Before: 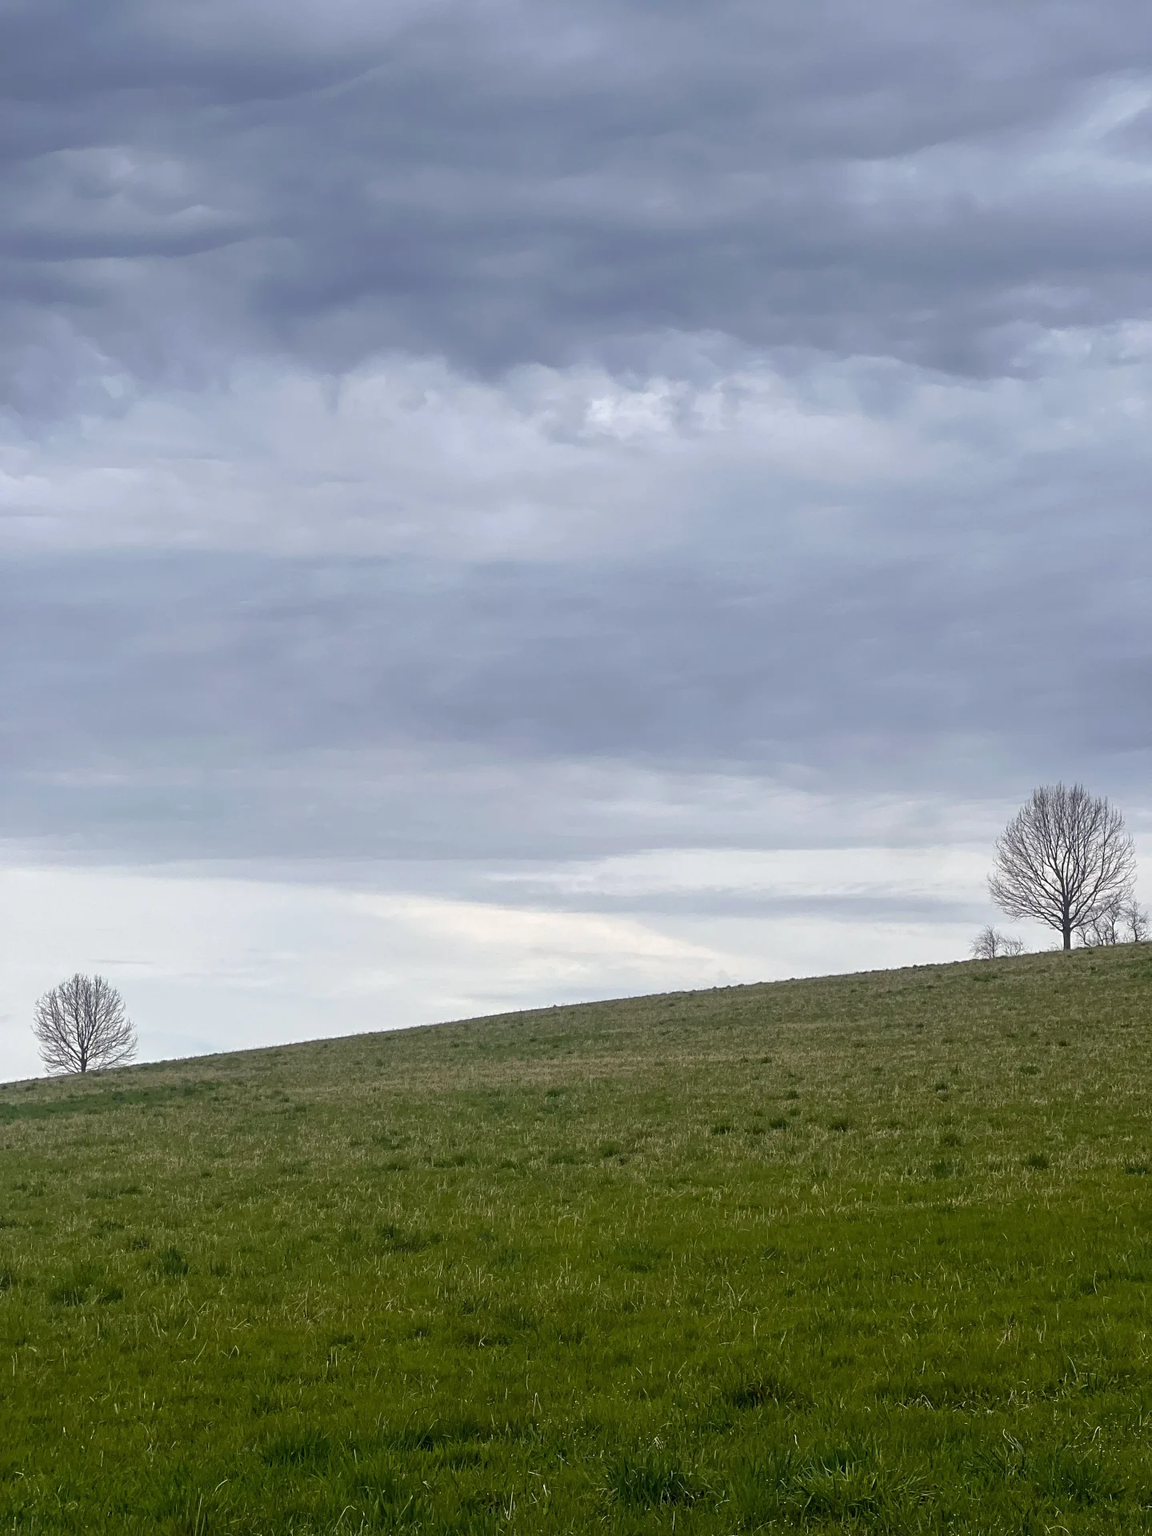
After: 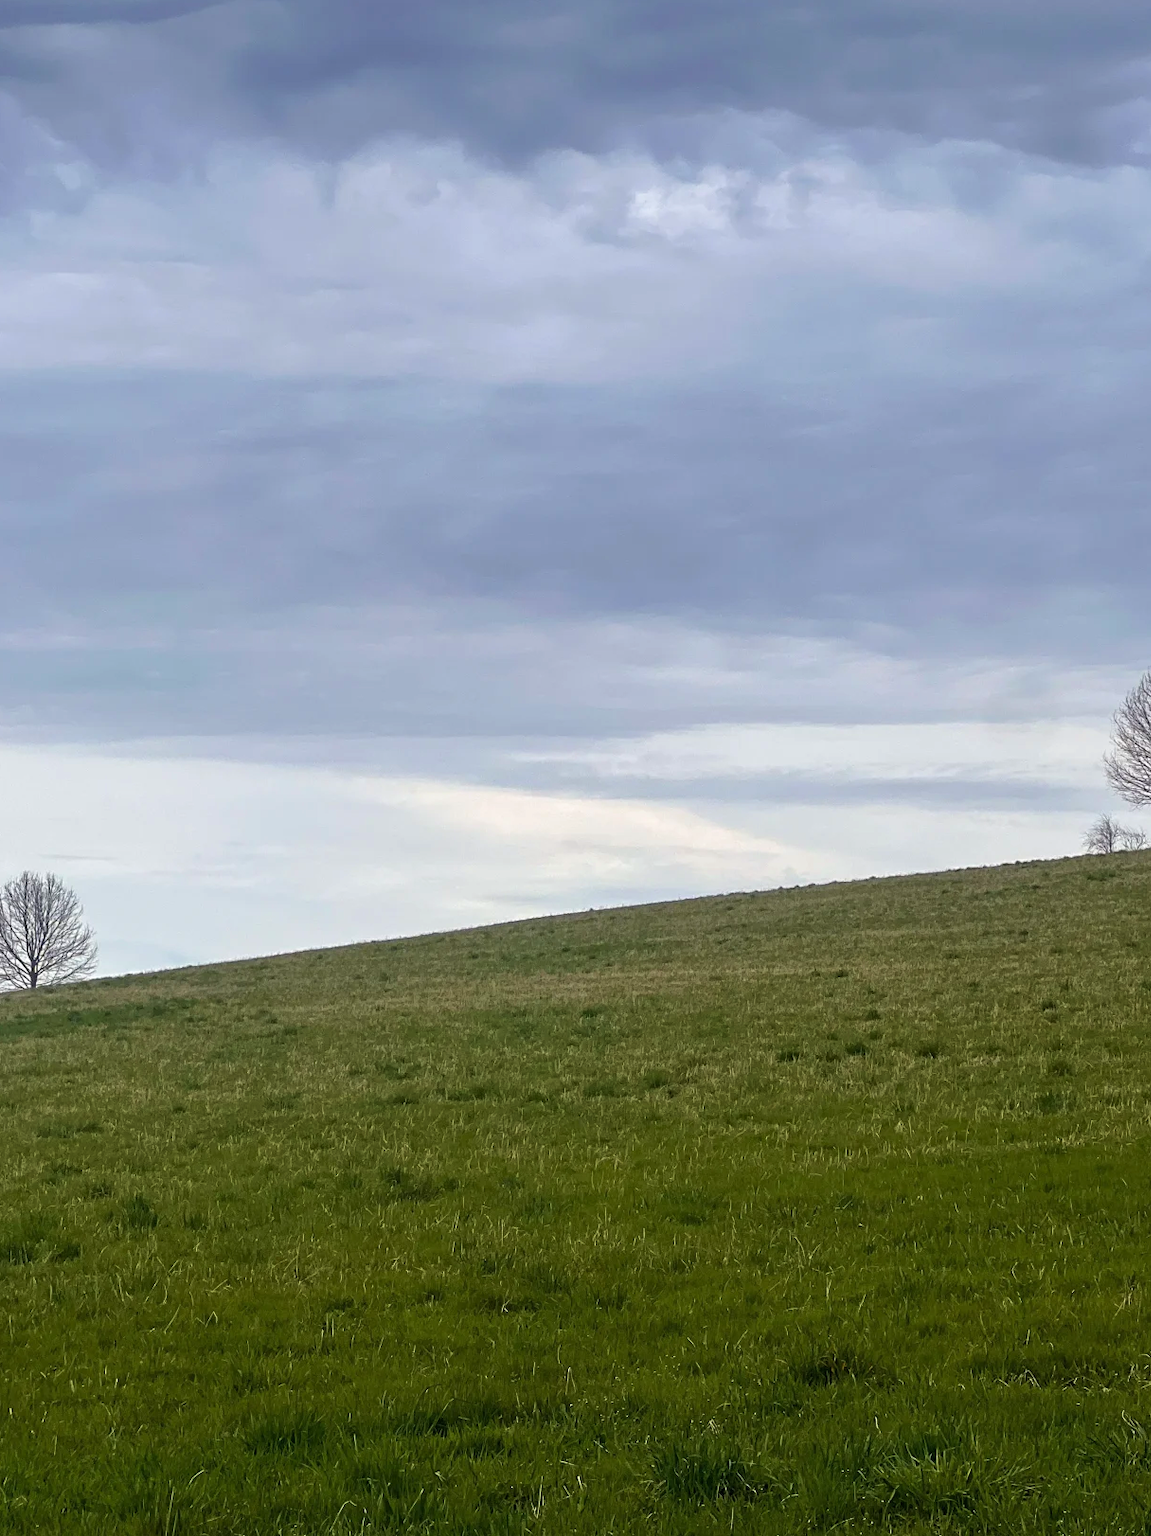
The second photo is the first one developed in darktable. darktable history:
tone equalizer: on, module defaults
crop and rotate: left 4.842%, top 15.51%, right 10.668%
velvia: strength 29%
